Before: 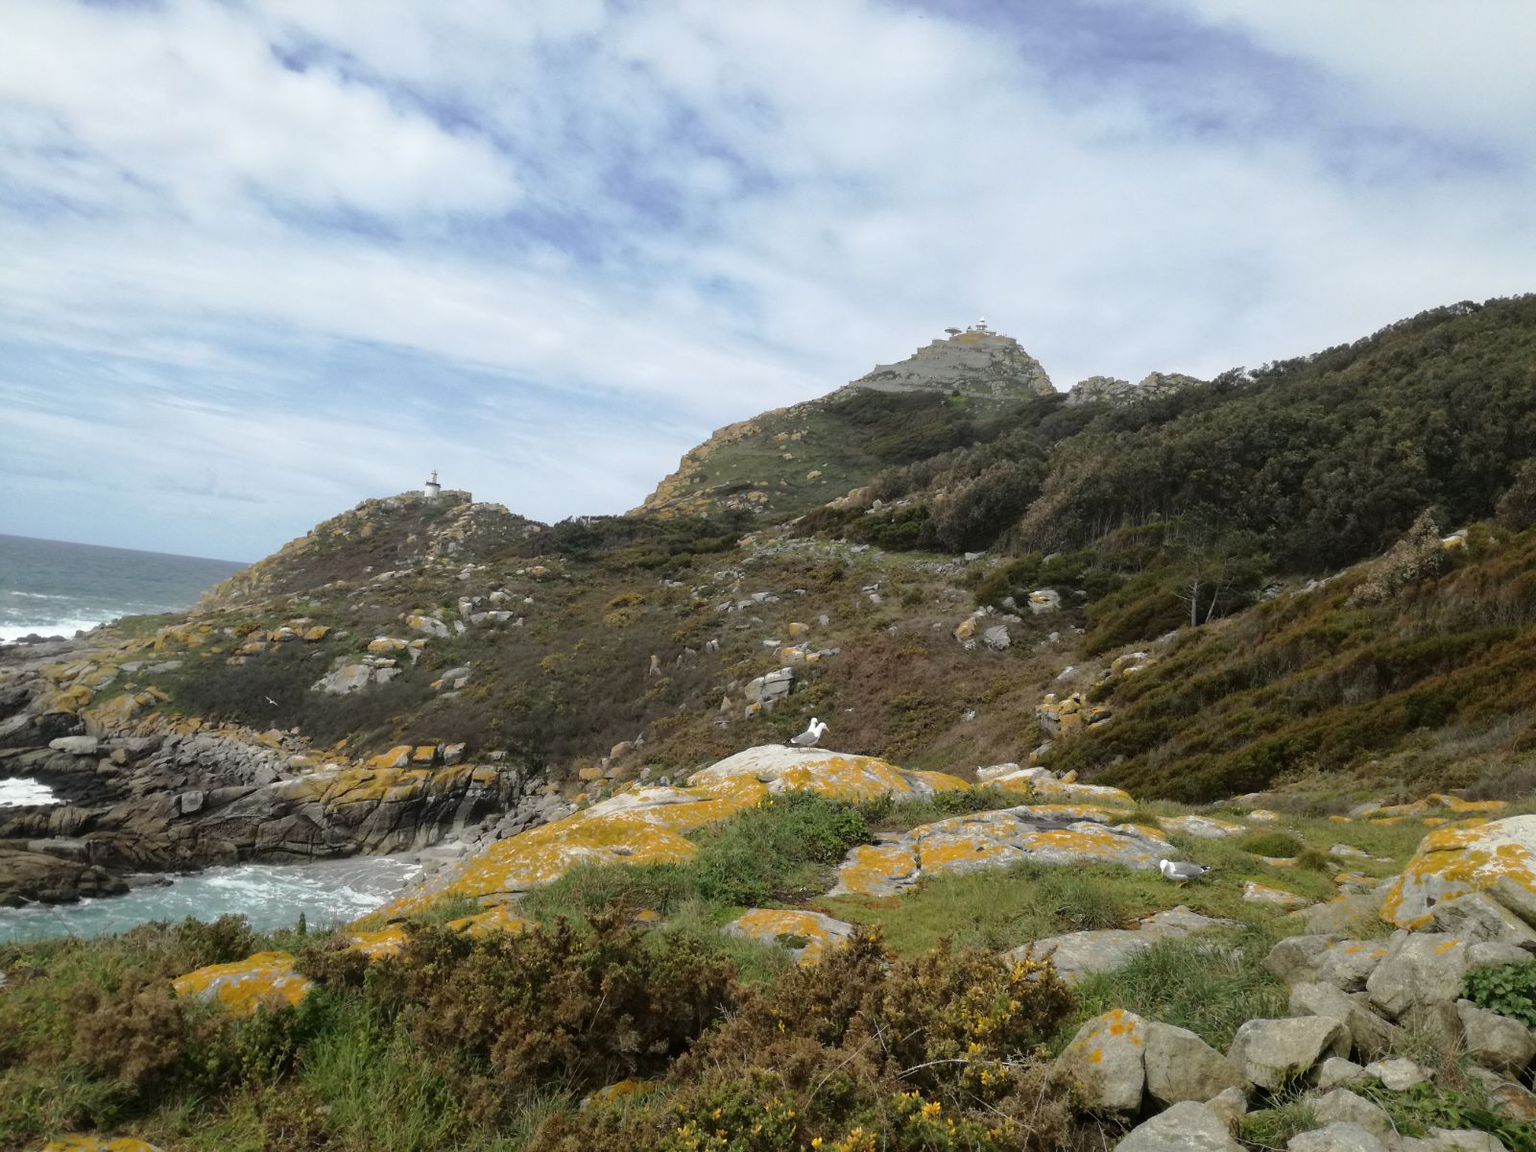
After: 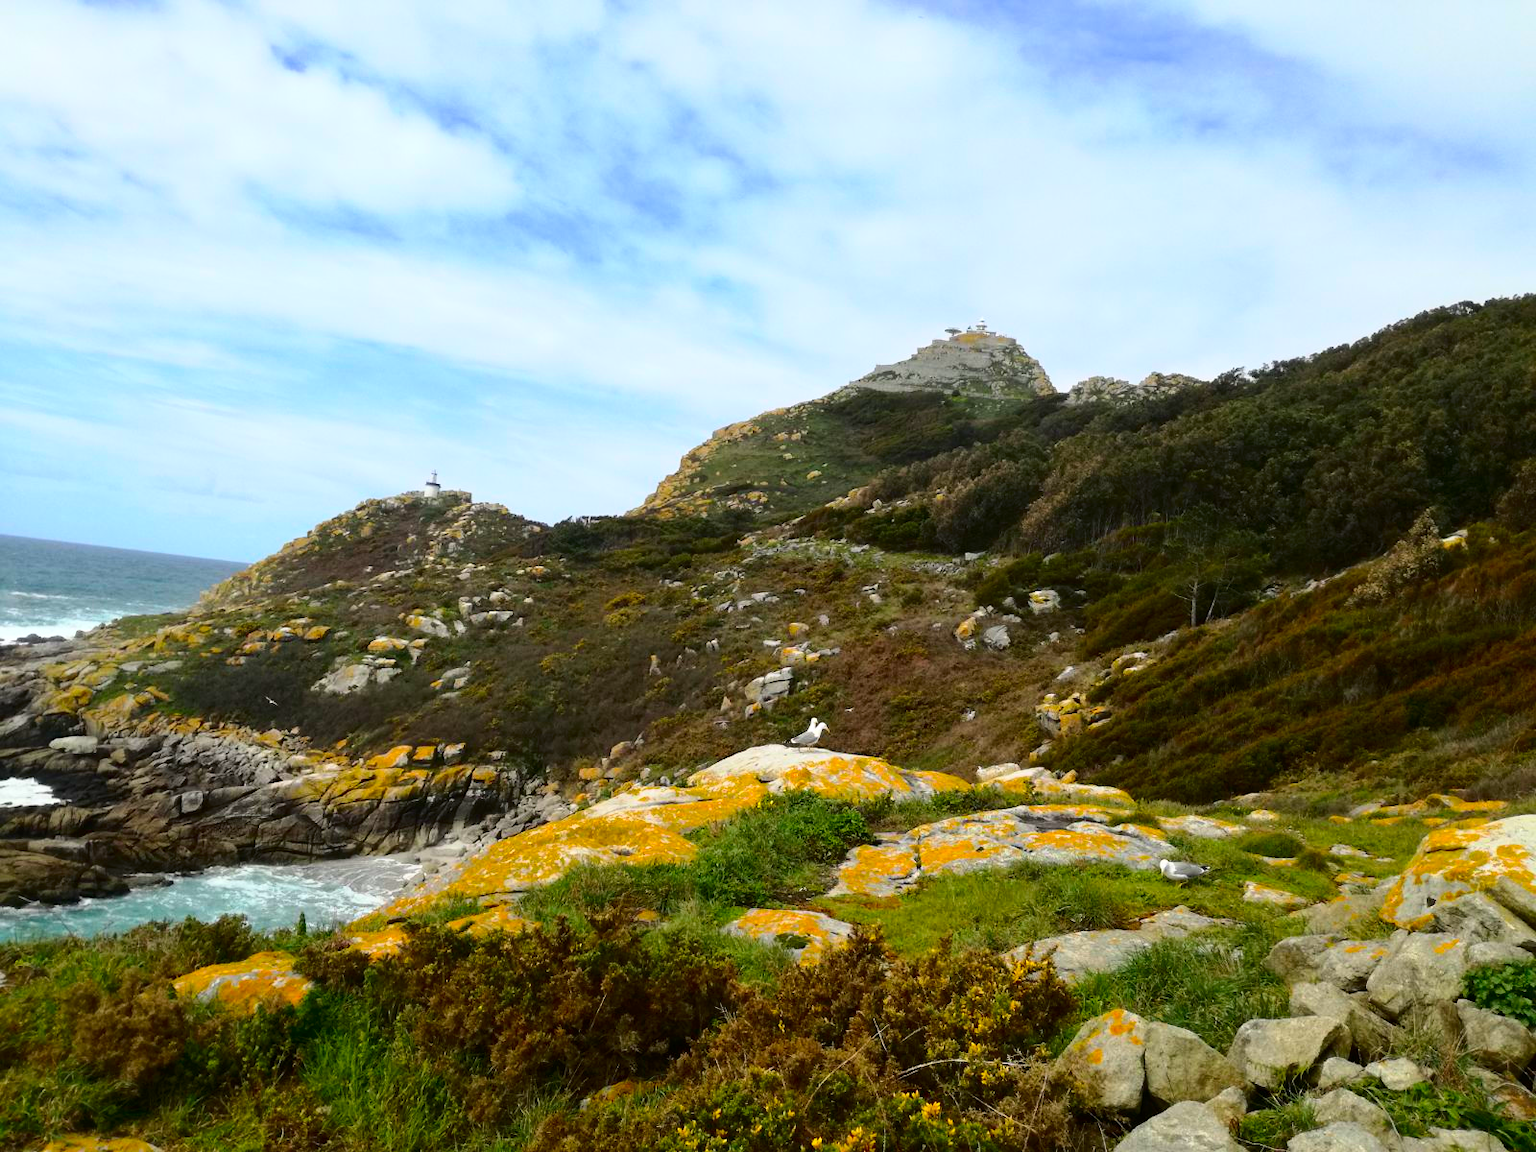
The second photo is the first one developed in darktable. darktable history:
contrast brightness saturation: contrast 0.26, brightness 0.02, saturation 0.87
tone equalizer: on, module defaults
